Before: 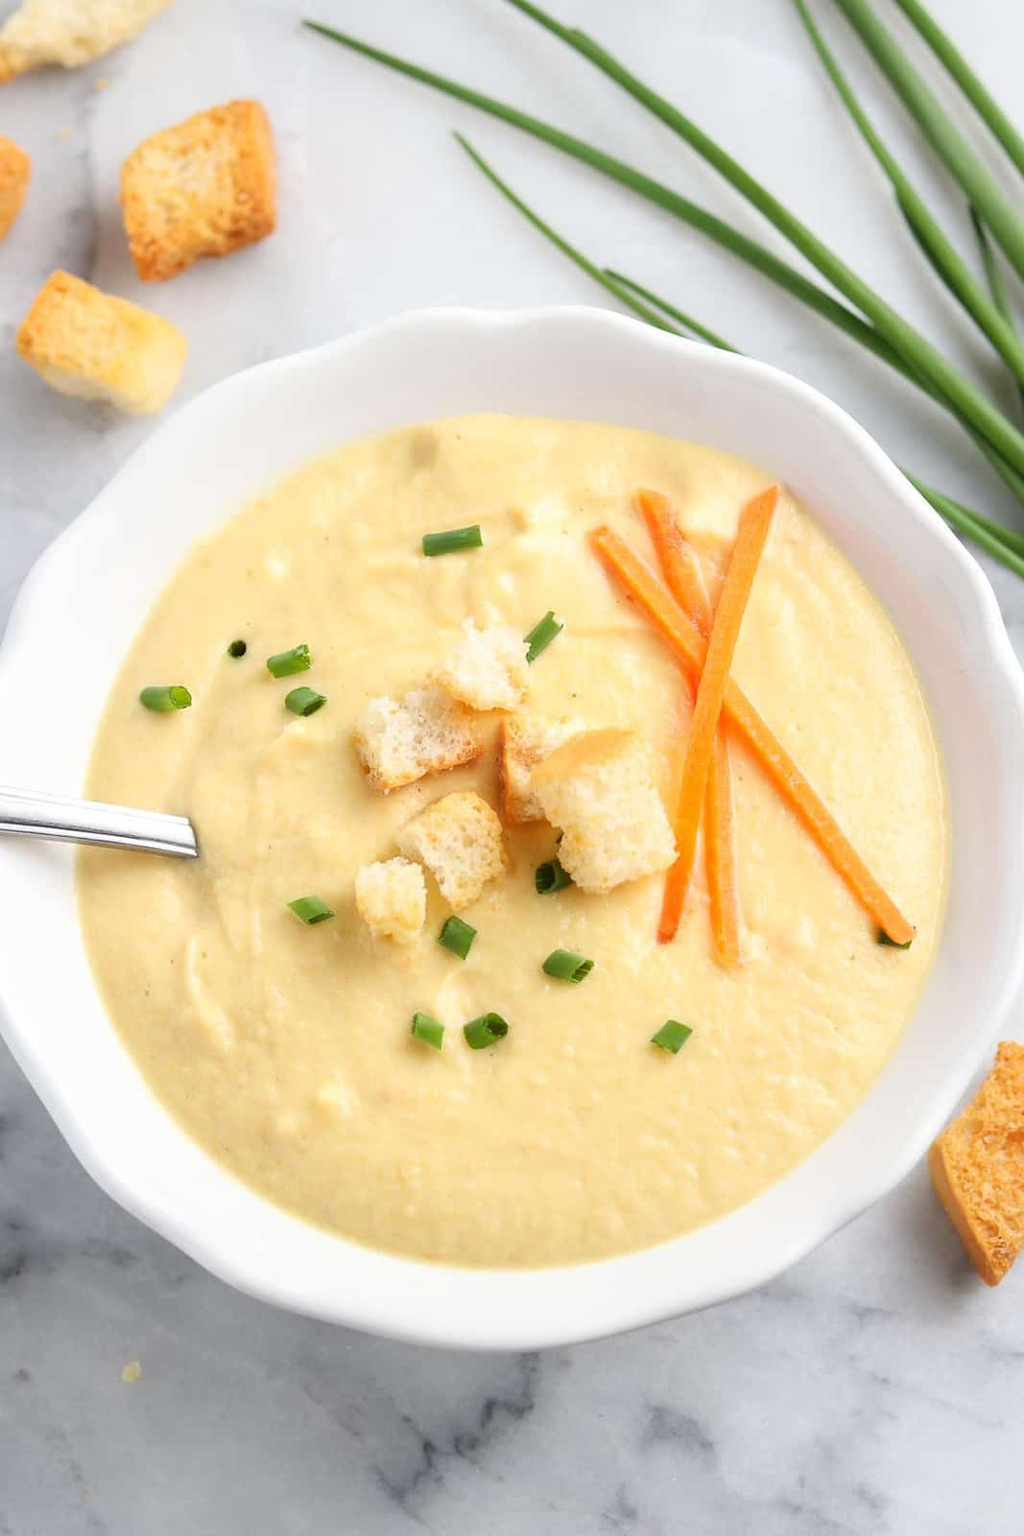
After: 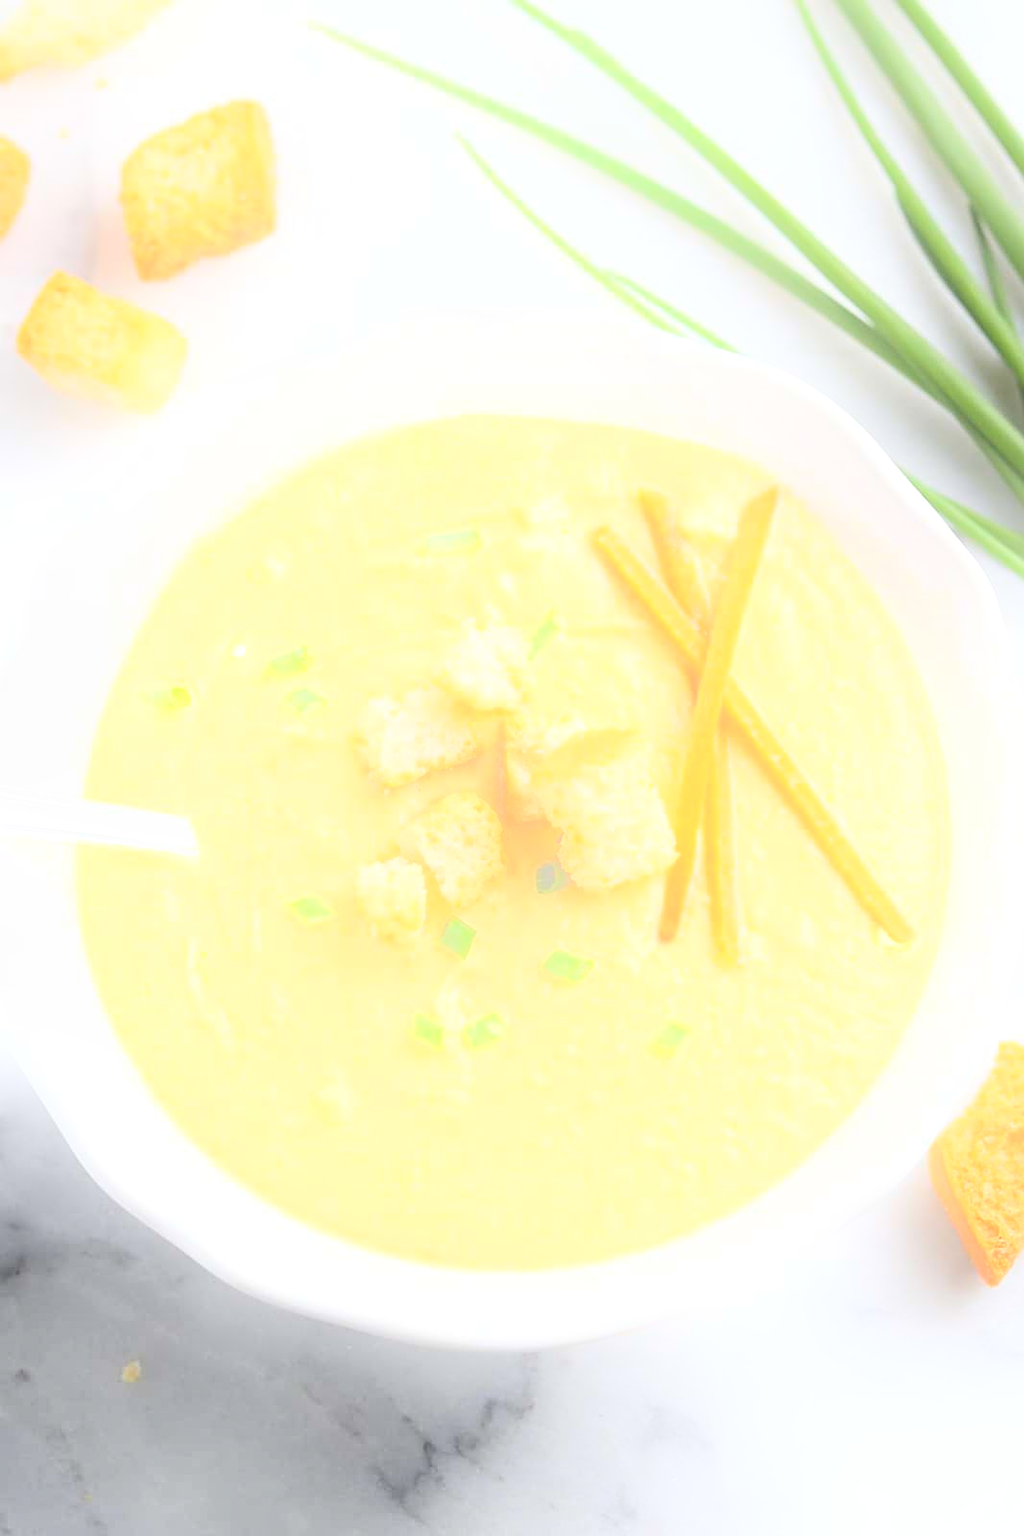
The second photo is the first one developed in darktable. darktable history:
exposure: exposure 0.2 EV, compensate highlight preservation false
sharpen: on, module defaults
bloom: on, module defaults
